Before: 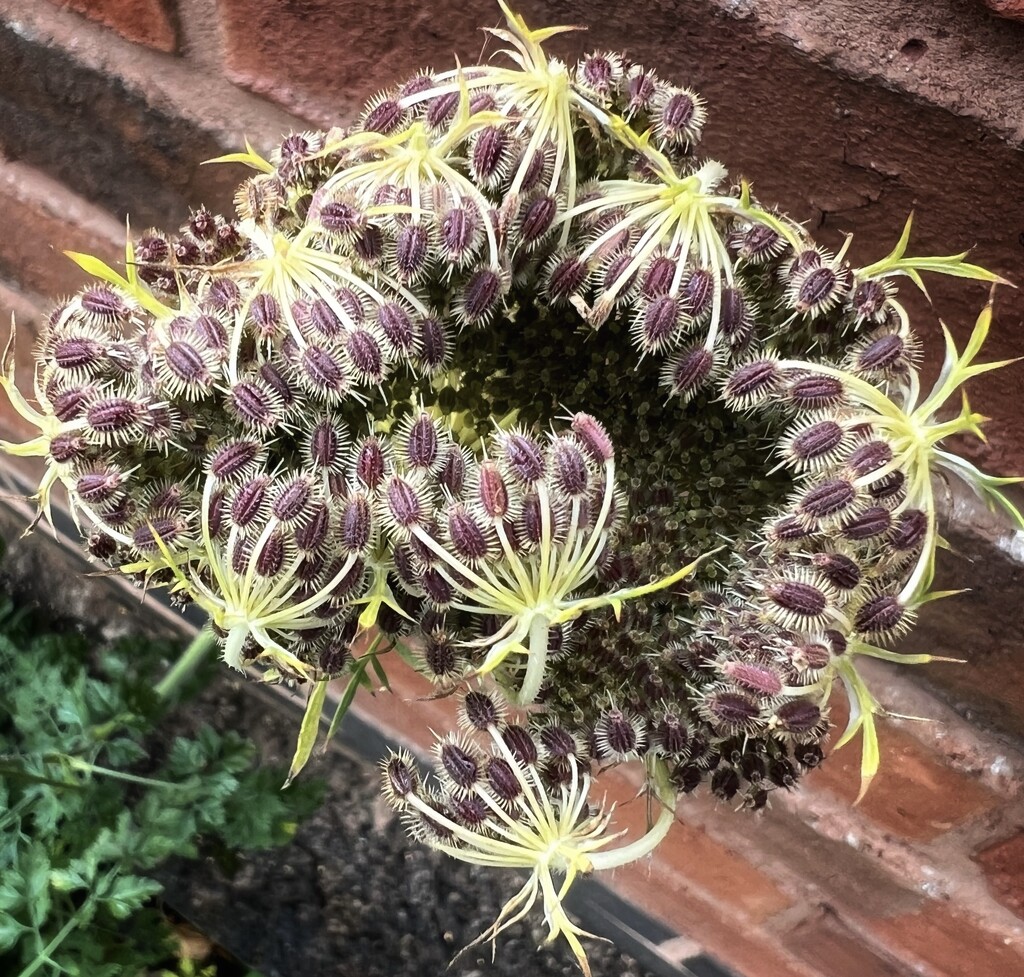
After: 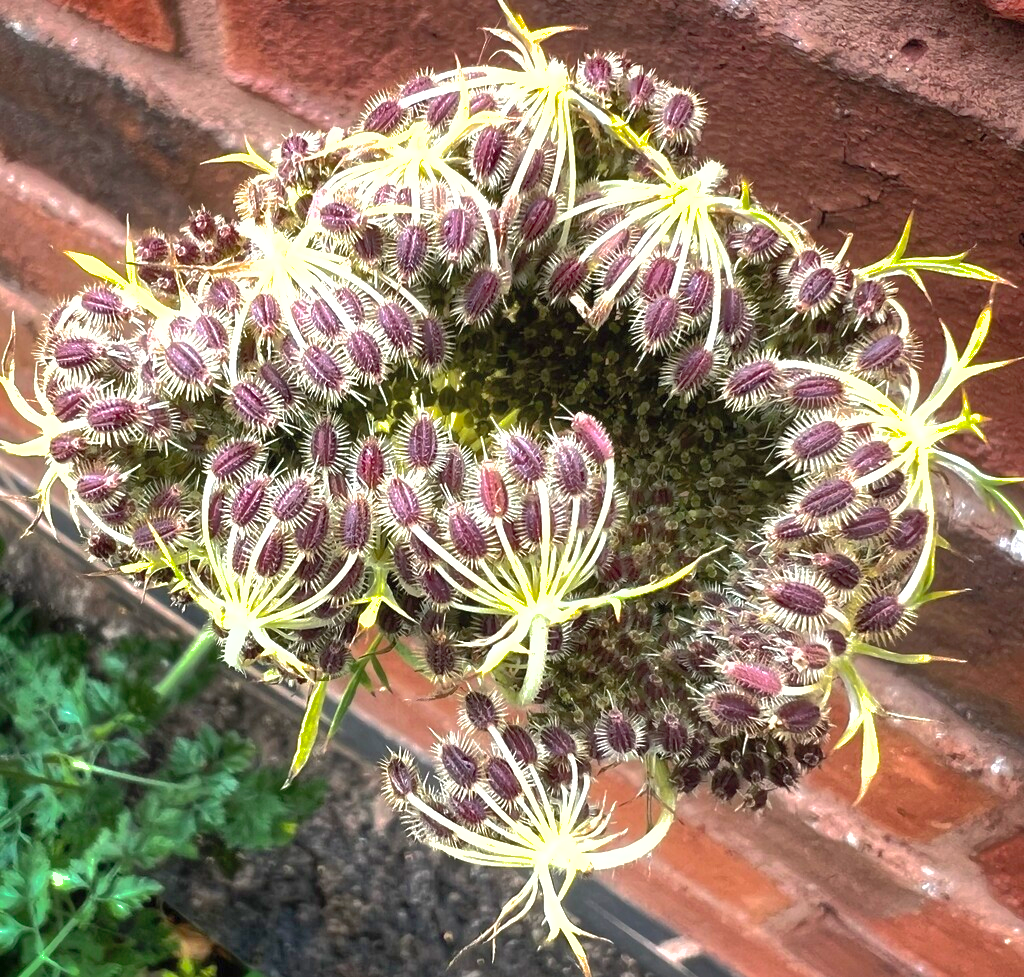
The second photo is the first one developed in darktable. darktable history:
color balance rgb: perceptual saturation grading › global saturation 5.654%, perceptual brilliance grading › global brilliance 19.568%
shadows and highlights: shadows 59.17, highlights -60.05
